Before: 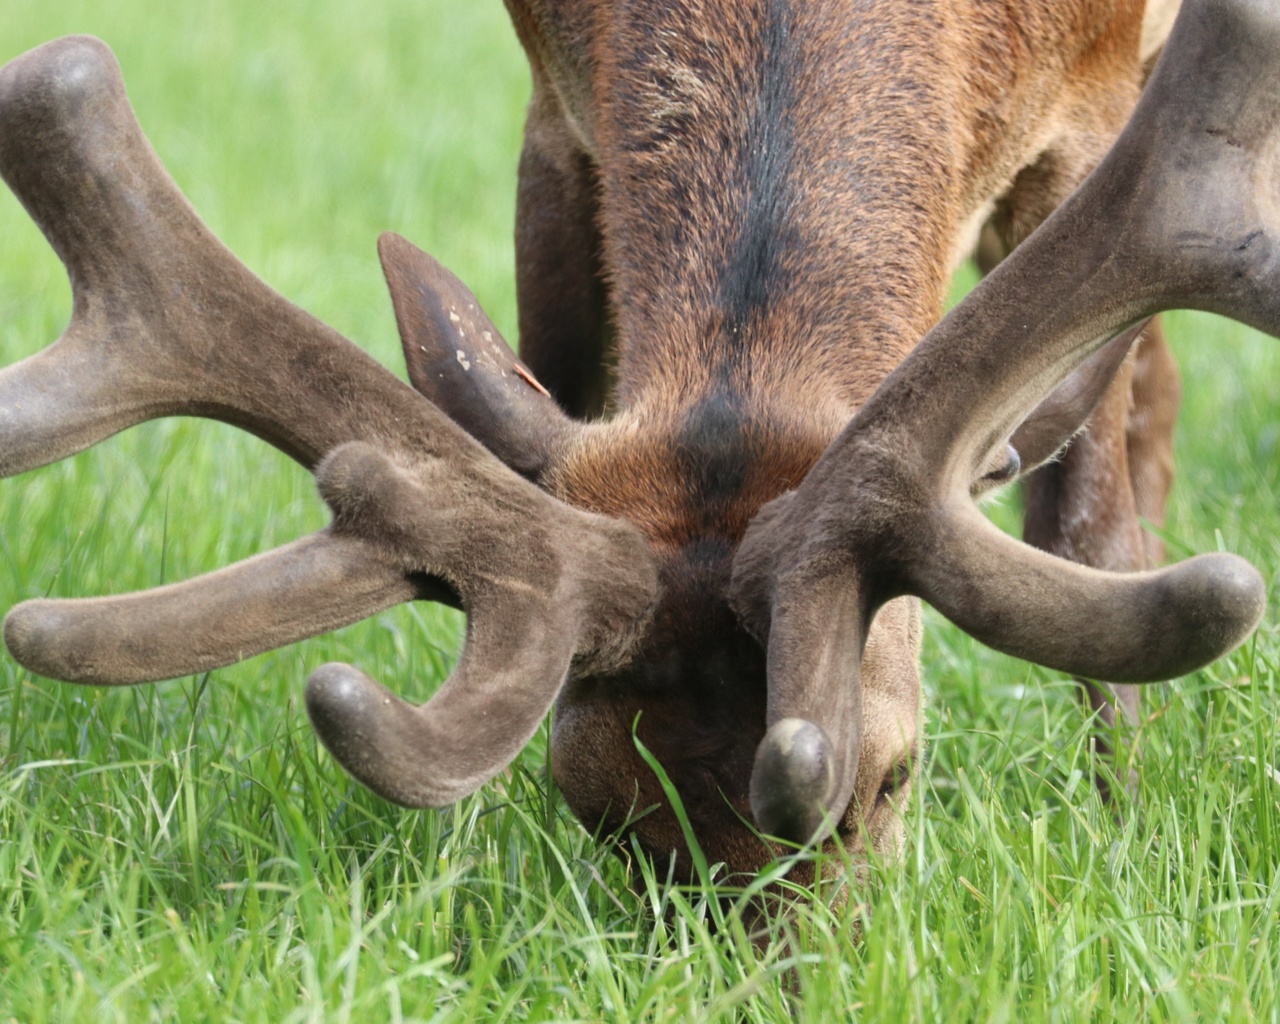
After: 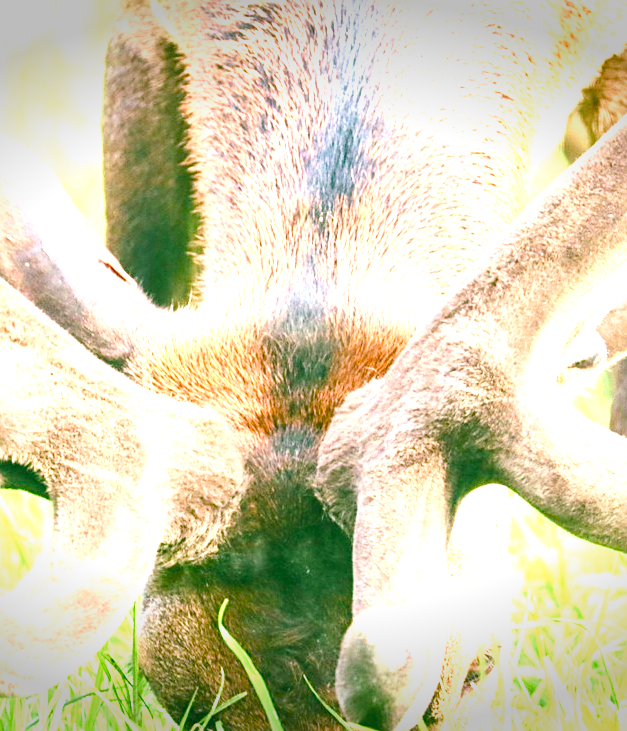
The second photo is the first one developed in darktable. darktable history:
color balance rgb: shadows lift › chroma 11.674%, shadows lift › hue 133.69°, global offset › luminance 1.991%, linear chroma grading › global chroma -15.558%, perceptual saturation grading › global saturation 45.224%, perceptual saturation grading › highlights -25.098%, perceptual saturation grading › shadows 49.717%, perceptual brilliance grading › global brilliance 3.152%, global vibrance 6.036%
crop: left 32.346%, top 10.932%, right 18.608%, bottom 17.609%
sharpen: on, module defaults
exposure: black level correction 0.001, exposure 2.506 EV, compensate exposure bias true, compensate highlight preservation false
velvia: strength 31.53%, mid-tones bias 0.206
vignetting: fall-off start 99.18%, saturation -0.001, width/height ratio 1.322
local contrast: on, module defaults
tone curve: curves: ch0 [(0, 0) (0.003, 0.04) (0.011, 0.04) (0.025, 0.043) (0.044, 0.049) (0.069, 0.066) (0.1, 0.095) (0.136, 0.121) (0.177, 0.154) (0.224, 0.211) (0.277, 0.281) (0.335, 0.358) (0.399, 0.452) (0.468, 0.54) (0.543, 0.628) (0.623, 0.721) (0.709, 0.801) (0.801, 0.883) (0.898, 0.948) (1, 1)], color space Lab, independent channels, preserve colors none
